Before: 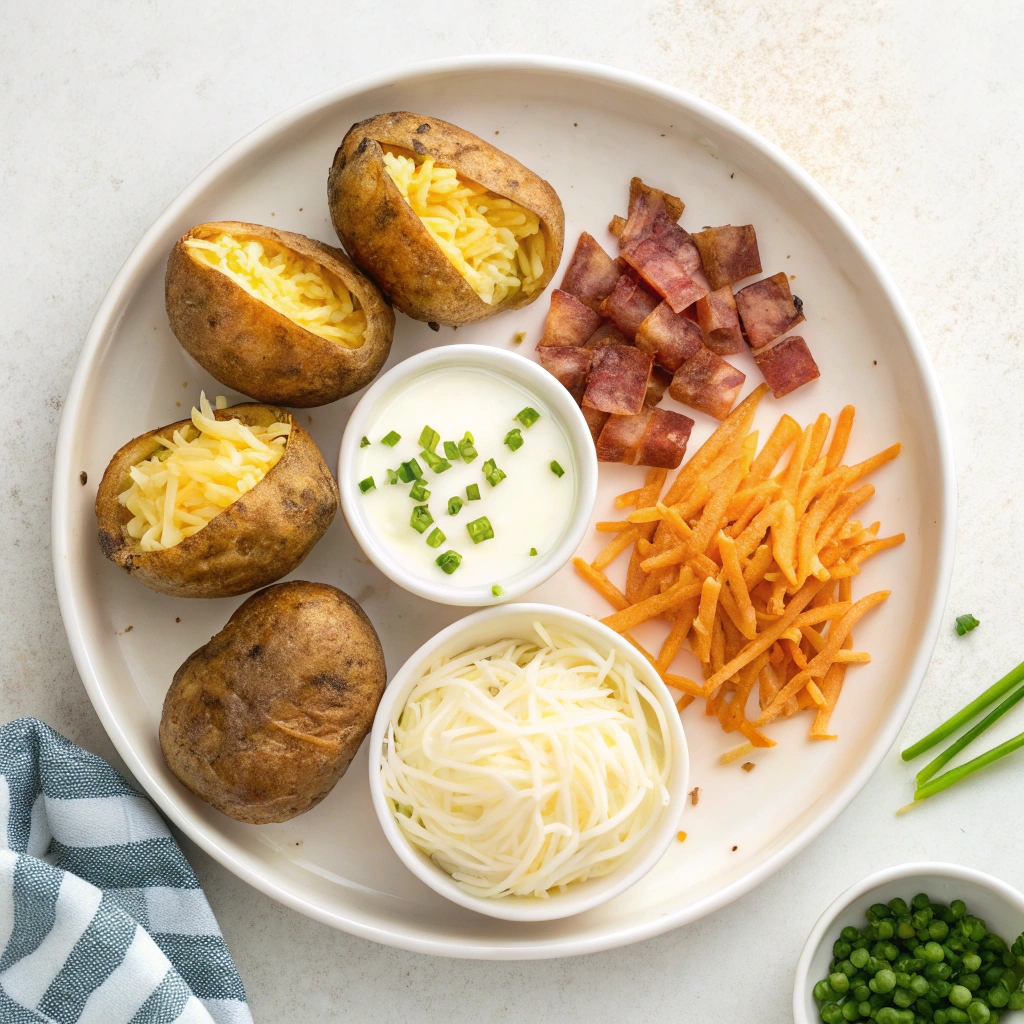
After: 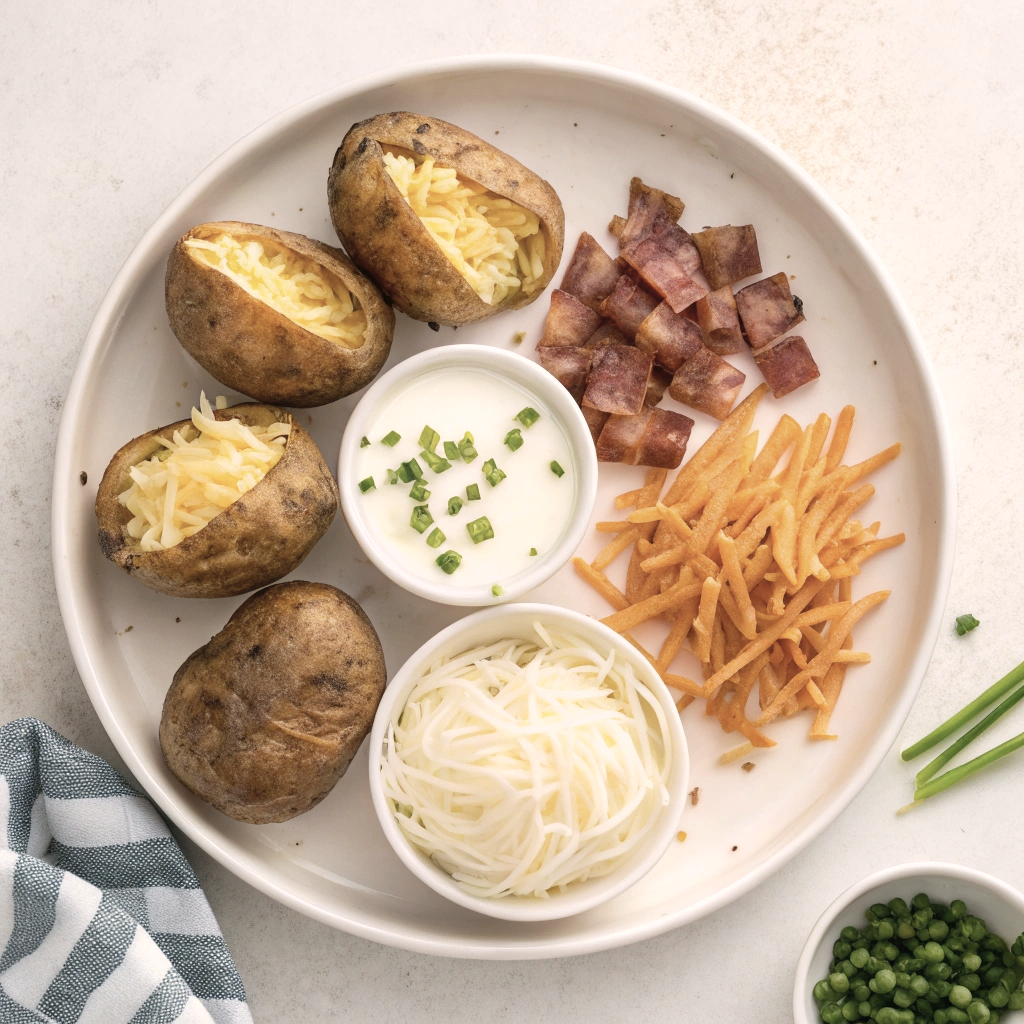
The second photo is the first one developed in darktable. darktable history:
color correction: highlights a* 5.61, highlights b* 5.24, saturation 0.65
